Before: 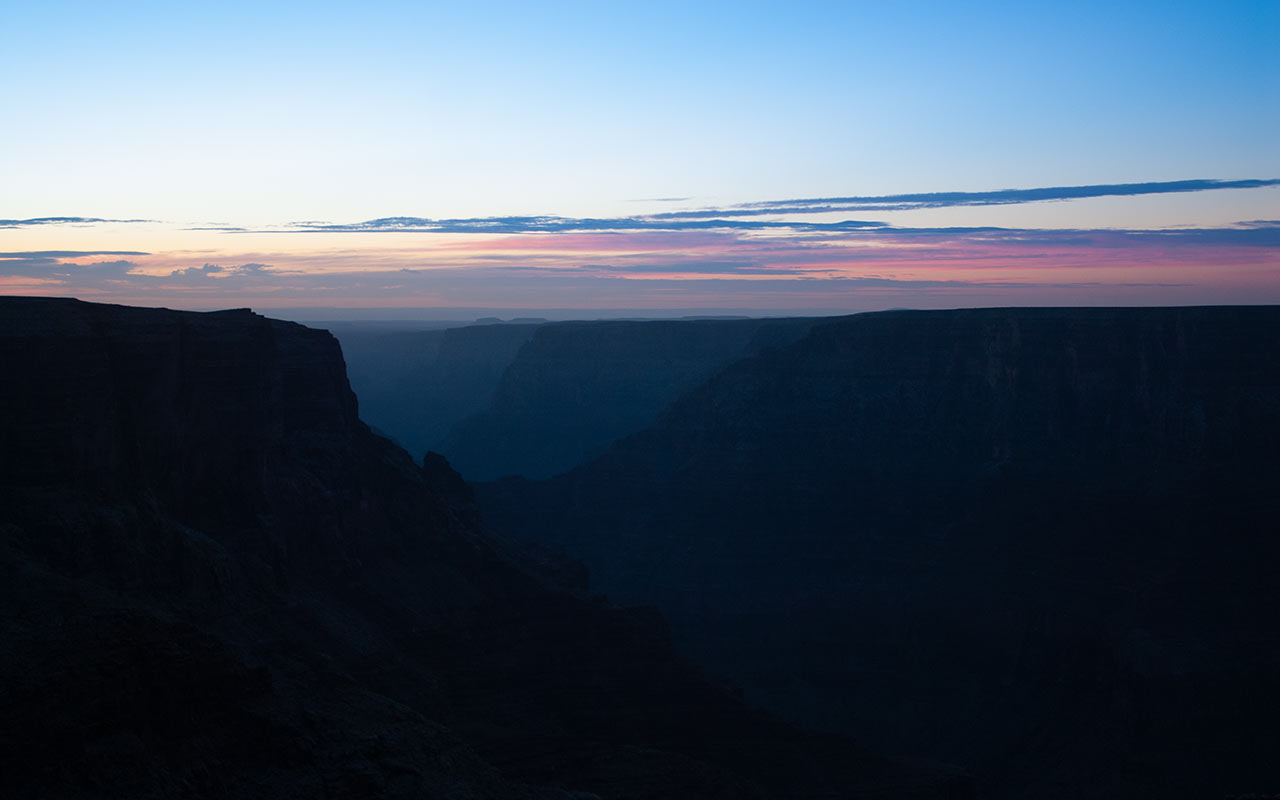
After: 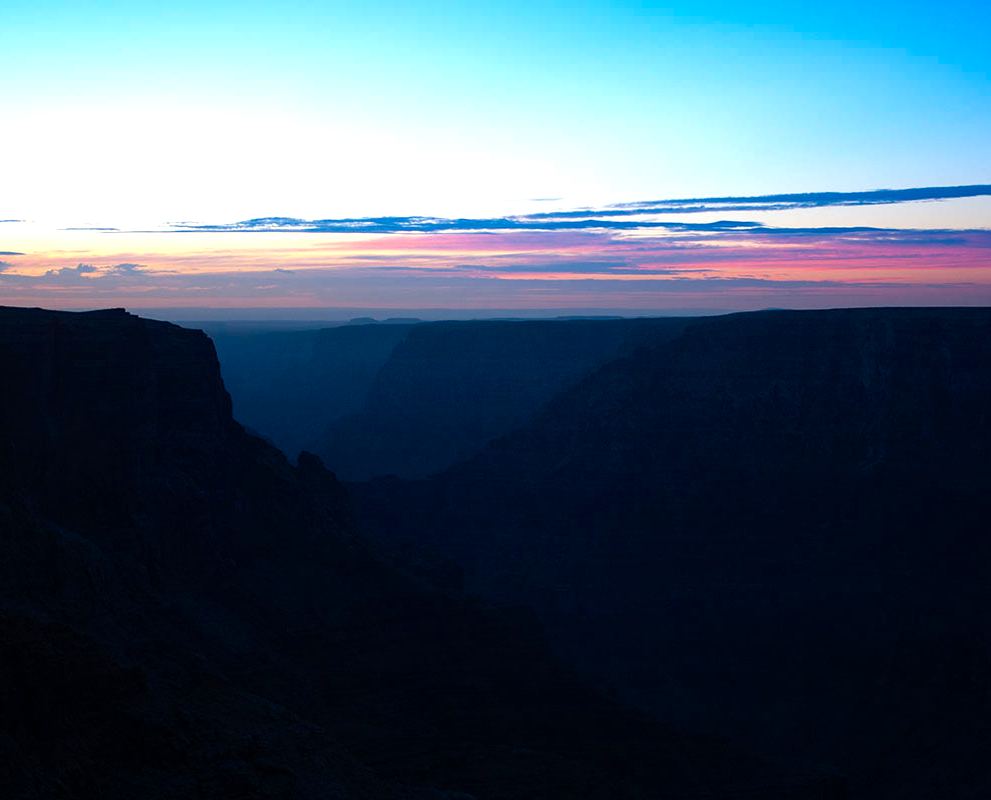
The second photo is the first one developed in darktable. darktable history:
crop: left 9.88%, right 12.664%
color balance rgb: linear chroma grading › global chroma 9%, perceptual saturation grading › global saturation 36%, perceptual saturation grading › shadows 35%, perceptual brilliance grading › global brilliance 15%, perceptual brilliance grading › shadows -35%, global vibrance 15%
